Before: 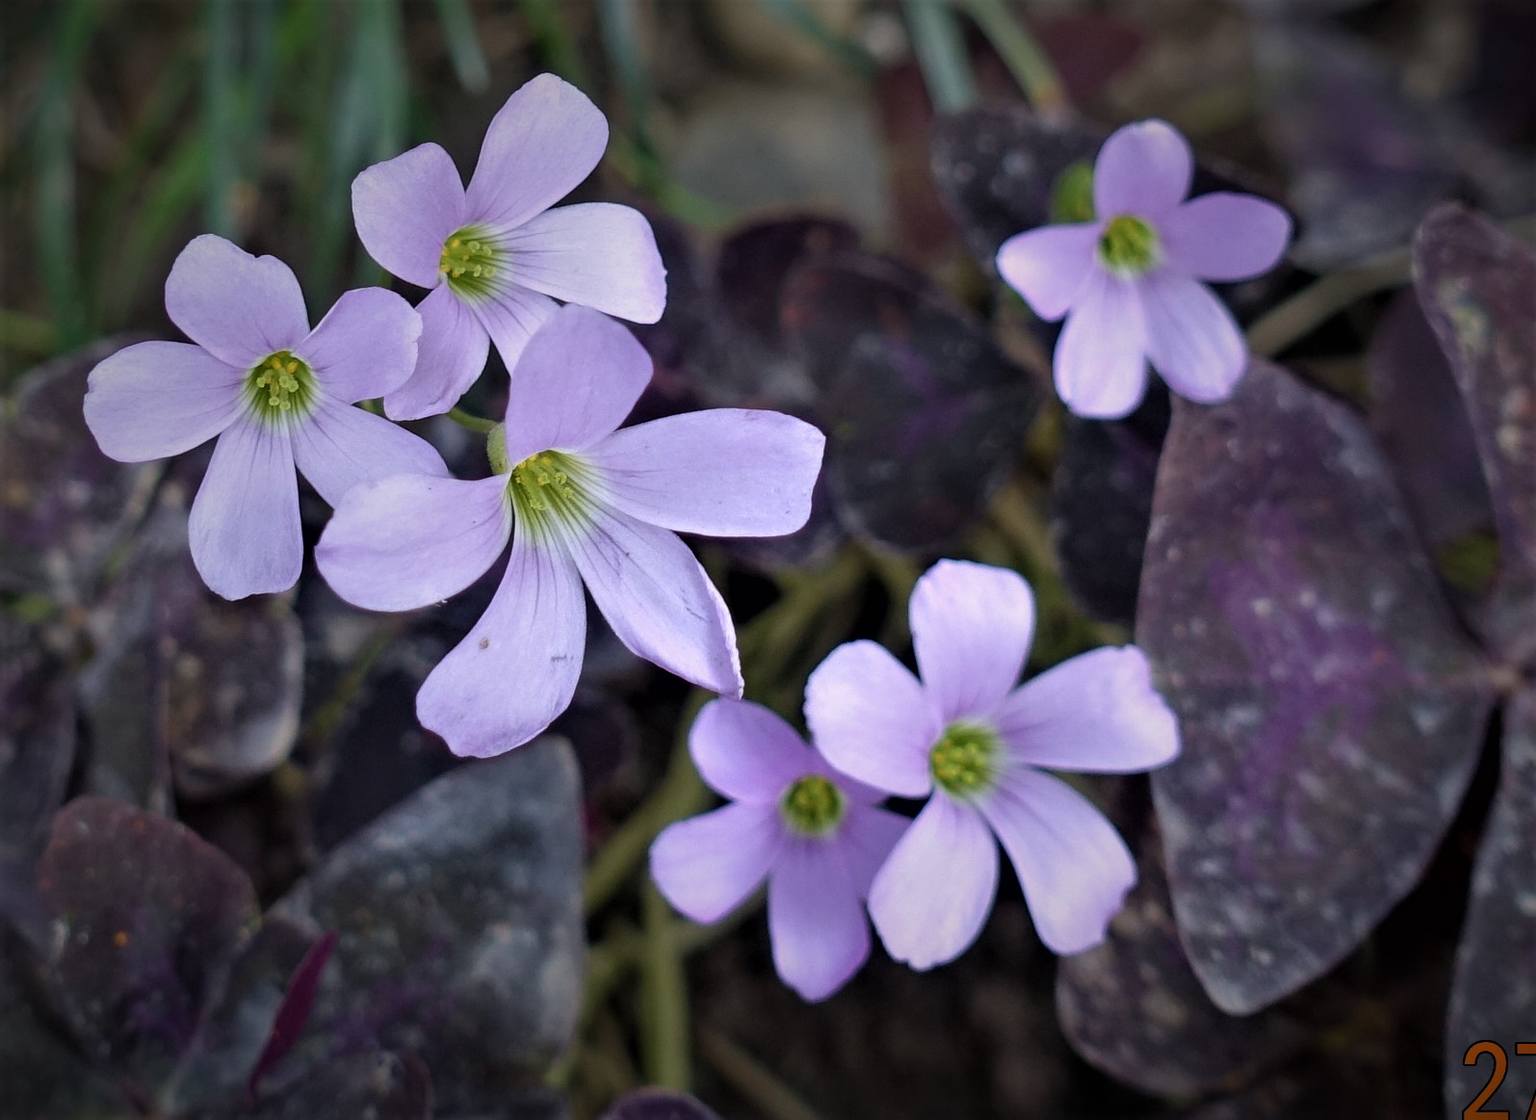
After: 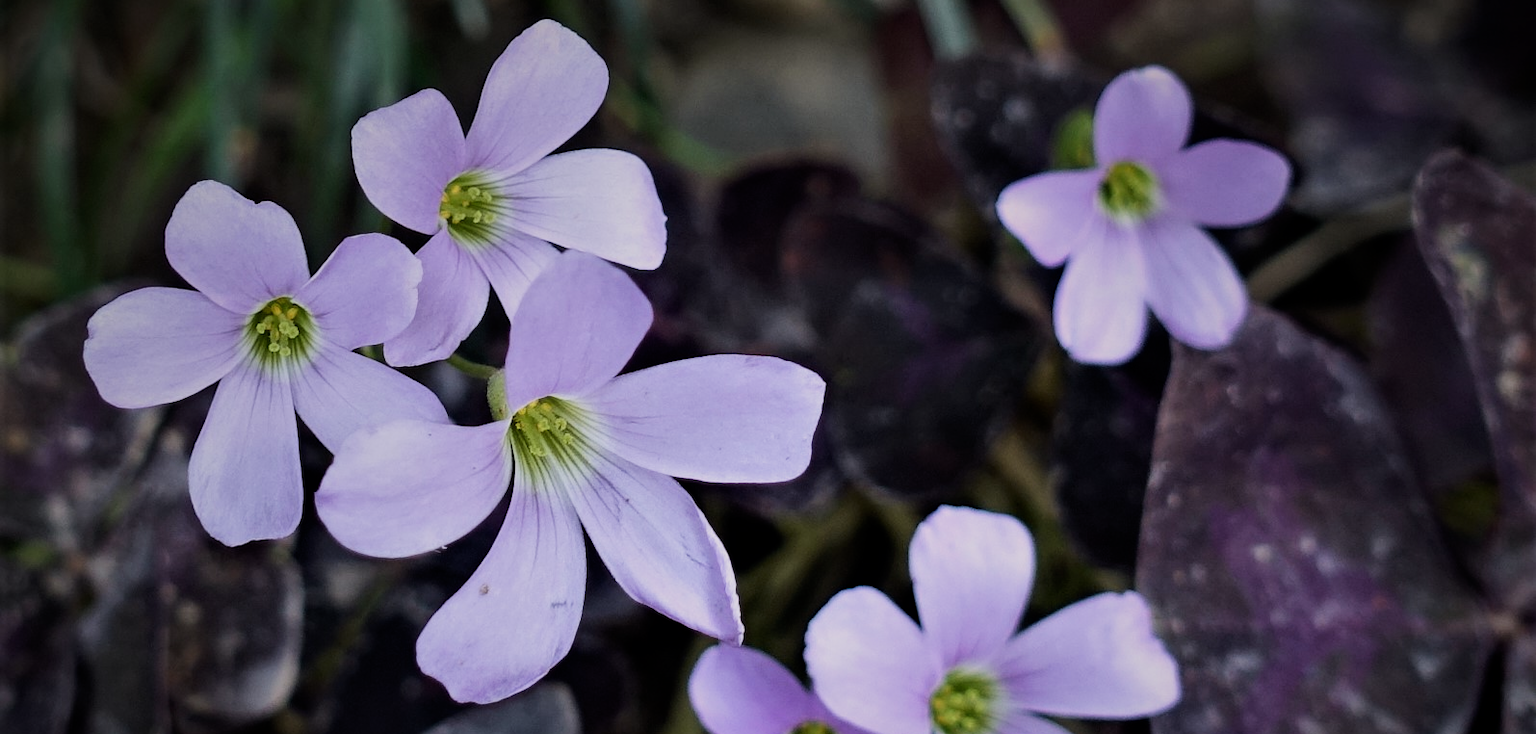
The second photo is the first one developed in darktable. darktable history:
contrast brightness saturation: contrast 0.03, brightness -0.04
crop and rotate: top 4.848%, bottom 29.503%
filmic rgb: black relative exposure -7.5 EV, white relative exposure 5 EV, hardness 3.31, contrast 1.3, contrast in shadows safe
tone equalizer: on, module defaults
